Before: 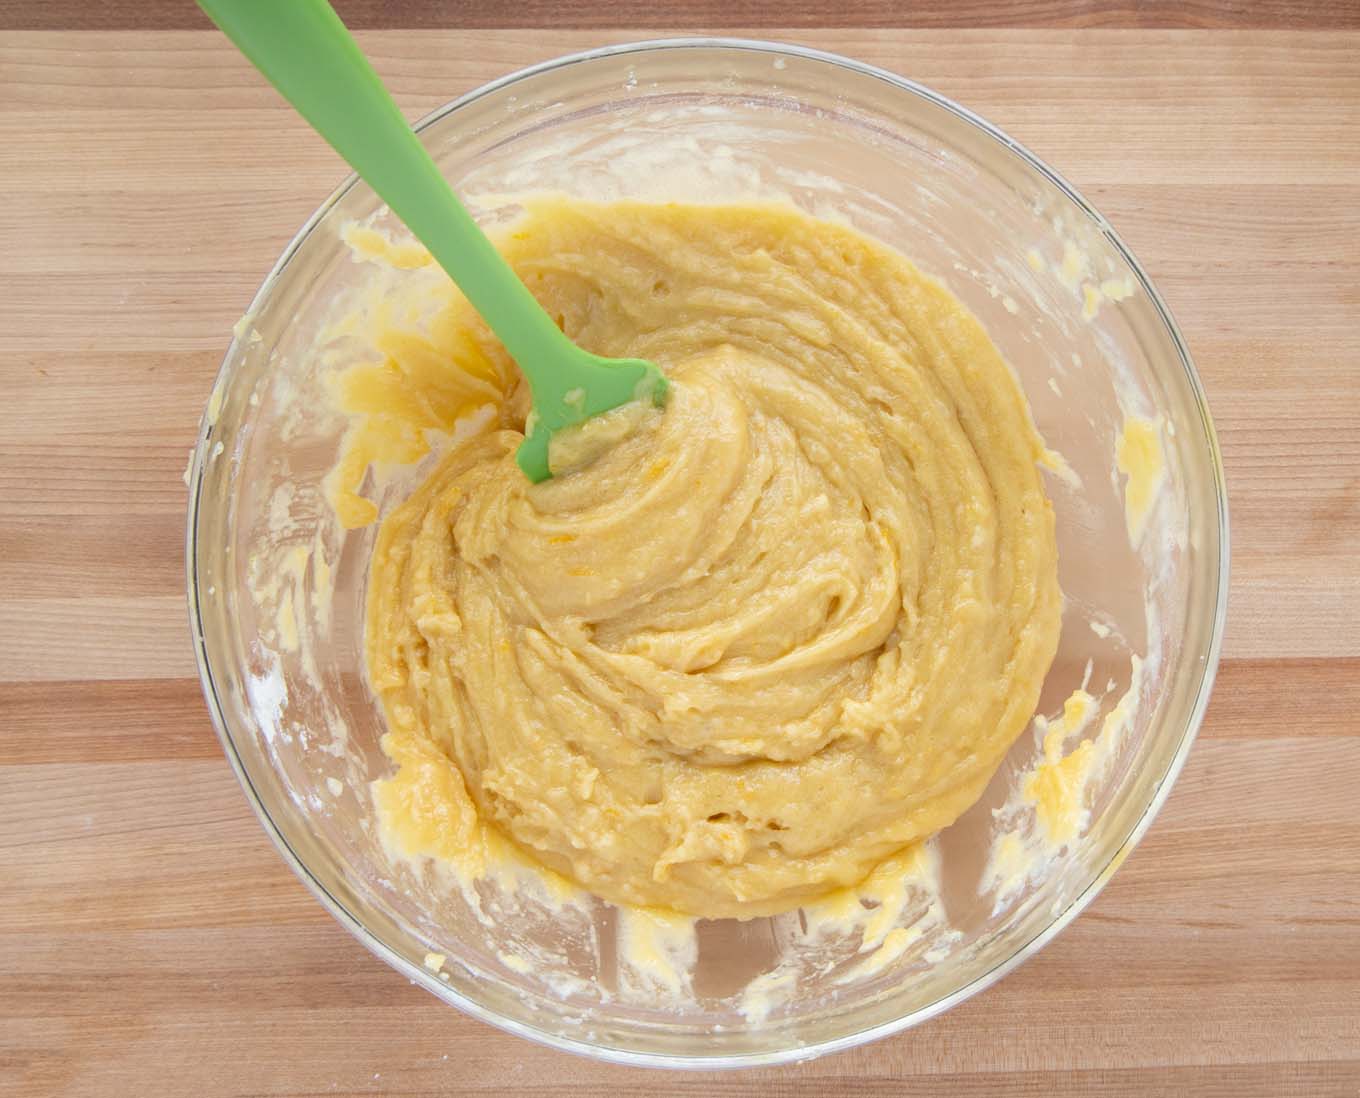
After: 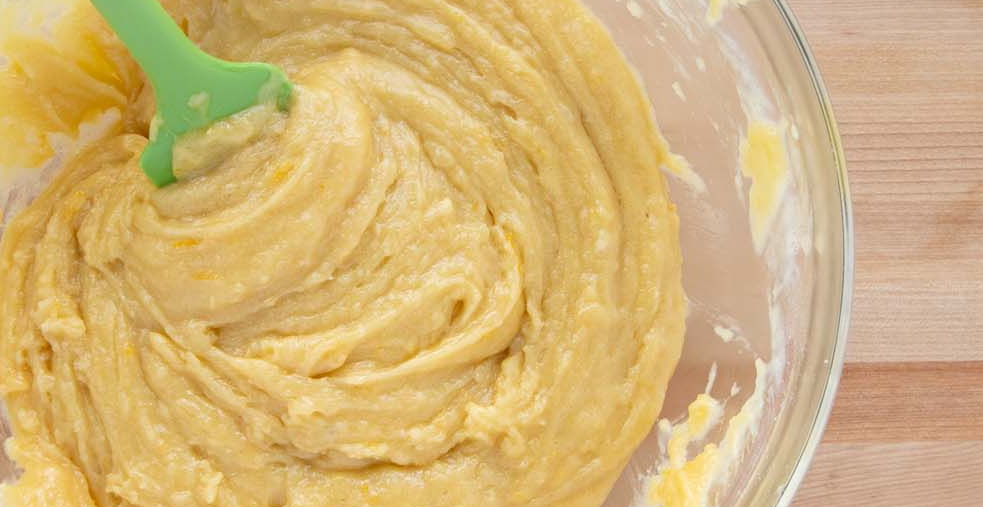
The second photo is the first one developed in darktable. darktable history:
crop and rotate: left 27.706%, top 26.978%, bottom 26.812%
